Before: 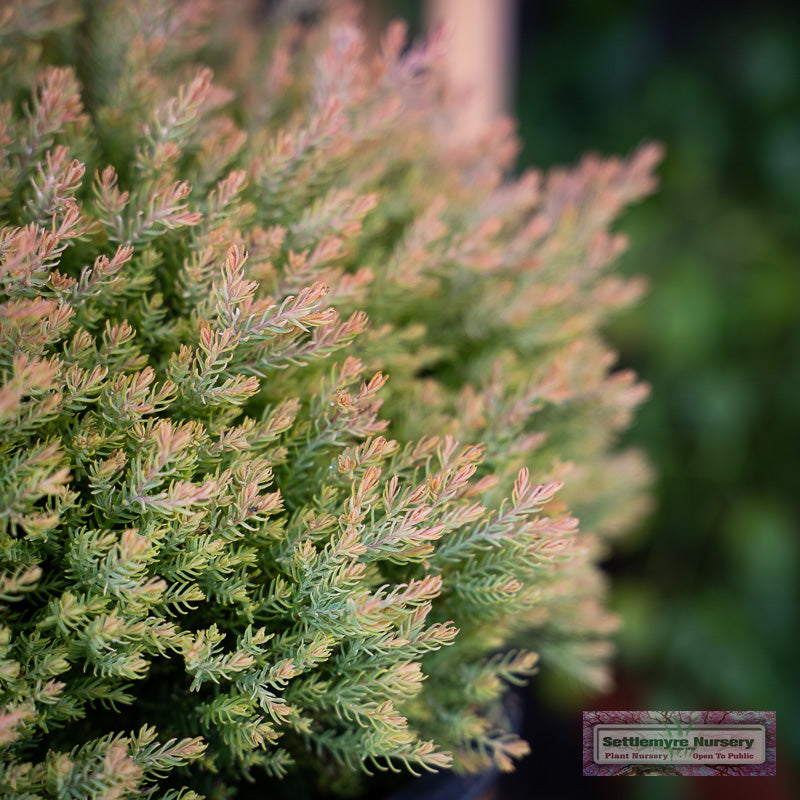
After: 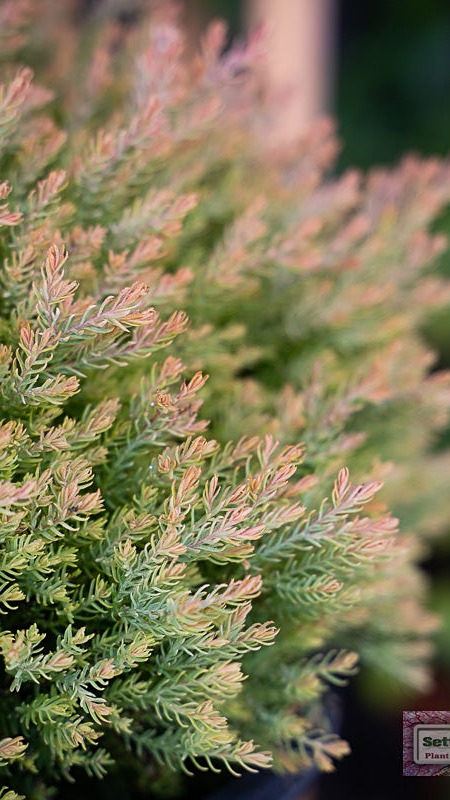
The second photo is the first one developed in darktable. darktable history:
crop and rotate: left 22.516%, right 21.234%
sharpen: amount 0.2
